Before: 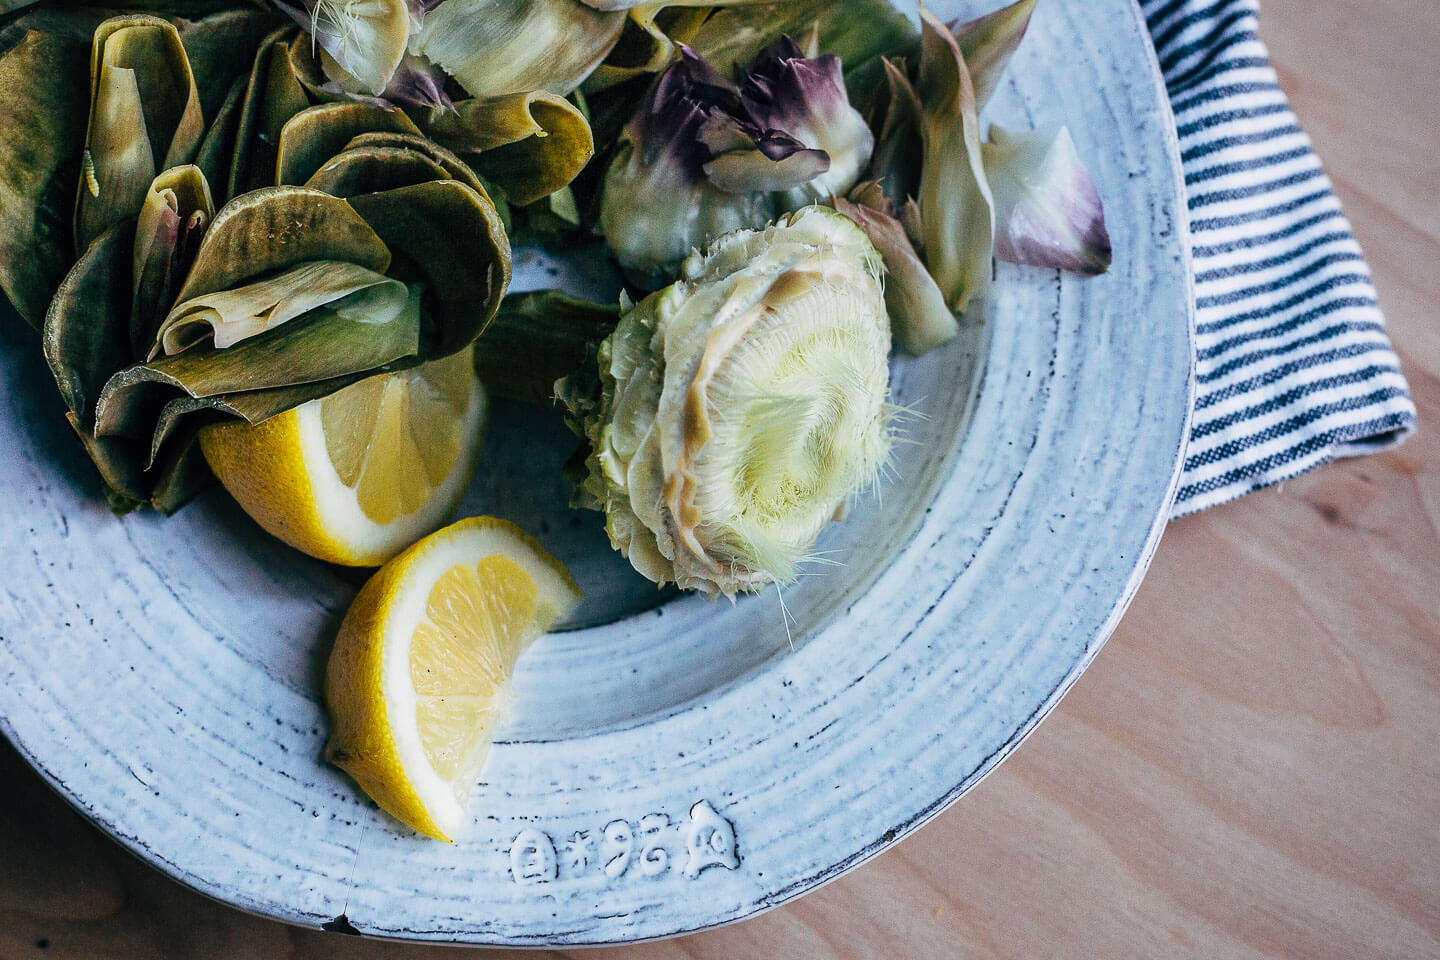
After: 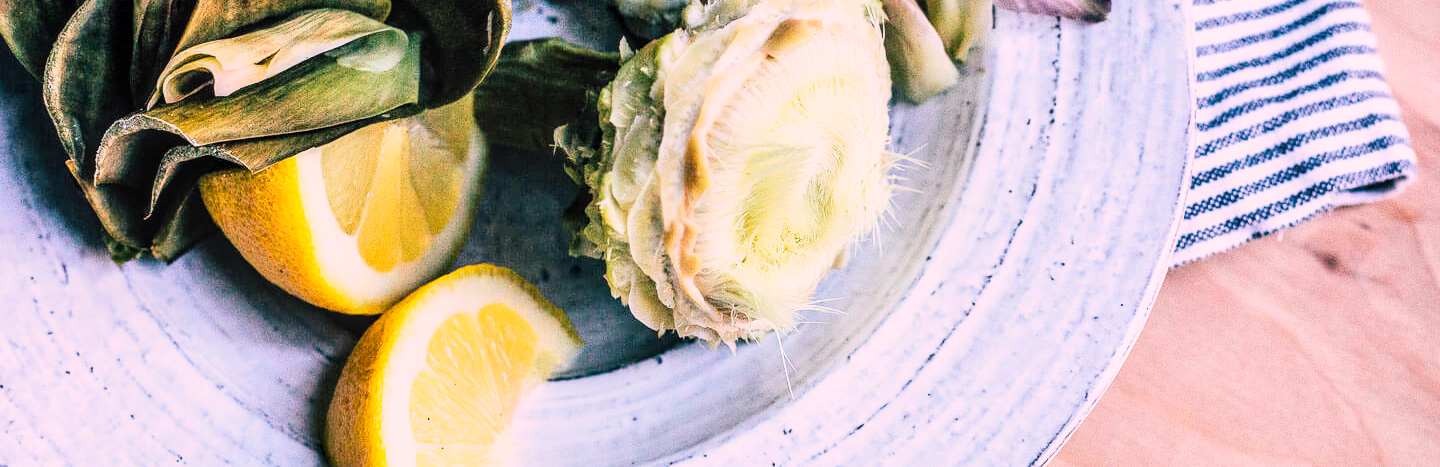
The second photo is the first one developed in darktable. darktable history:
tone equalizer: mask exposure compensation -0.501 EV
local contrast: on, module defaults
crop and rotate: top 26.352%, bottom 24.951%
contrast brightness saturation: contrast 0.204, brightness 0.153, saturation 0.138
filmic rgb: black relative exposure -7.65 EV, white relative exposure 4.56 EV, hardness 3.61
shadows and highlights: shadows 37.46, highlights -27.35, soften with gaussian
exposure: black level correction 0, exposure 1.125 EV, compensate highlight preservation false
color correction: highlights a* 14.5, highlights b* 4.83
